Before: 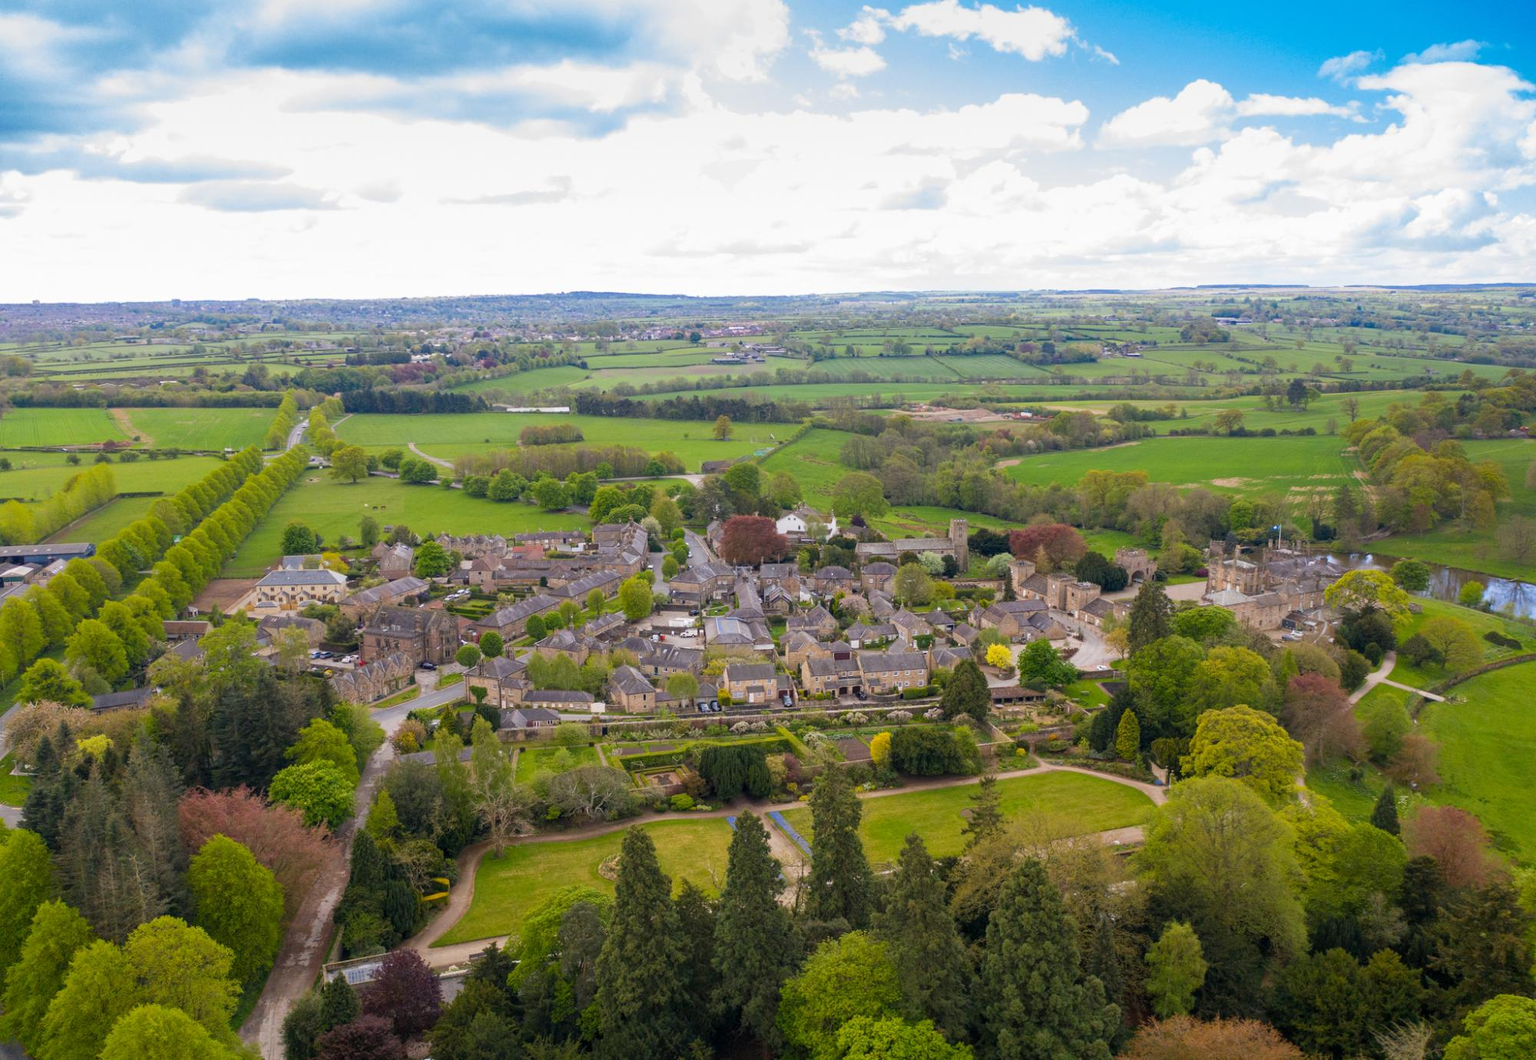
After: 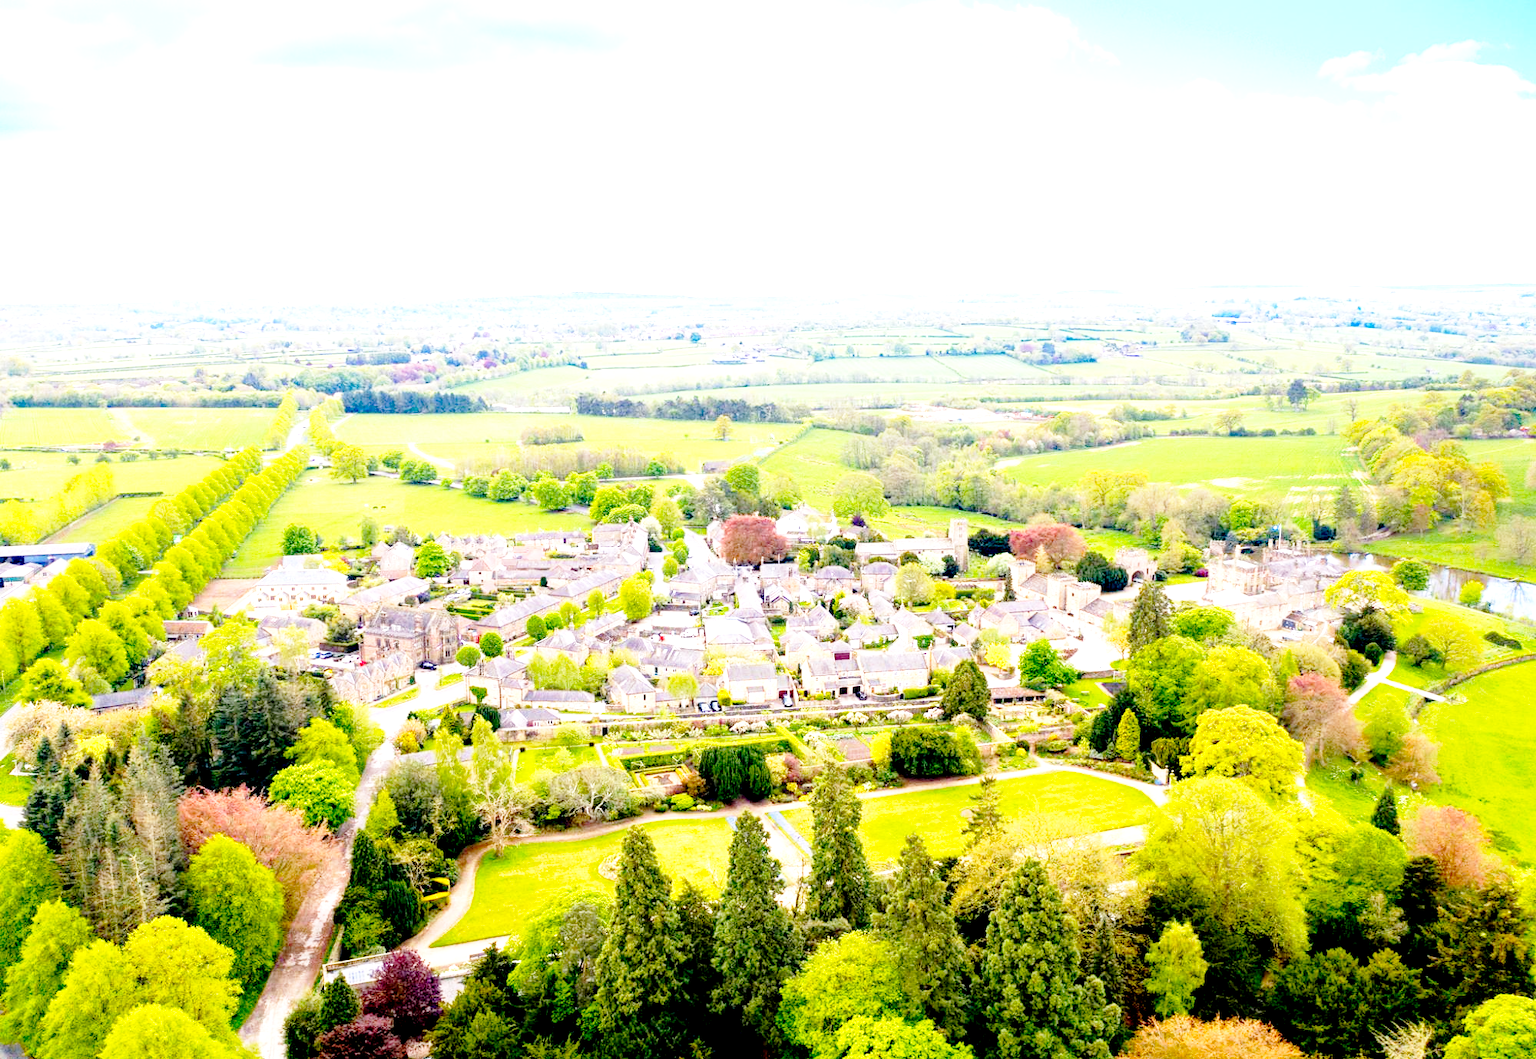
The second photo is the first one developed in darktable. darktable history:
exposure: black level correction 0.016, exposure 1.774 EV, compensate highlight preservation false
base curve: curves: ch0 [(0, 0) (0.028, 0.03) (0.121, 0.232) (0.46, 0.748) (0.859, 0.968) (1, 1)], preserve colors none
